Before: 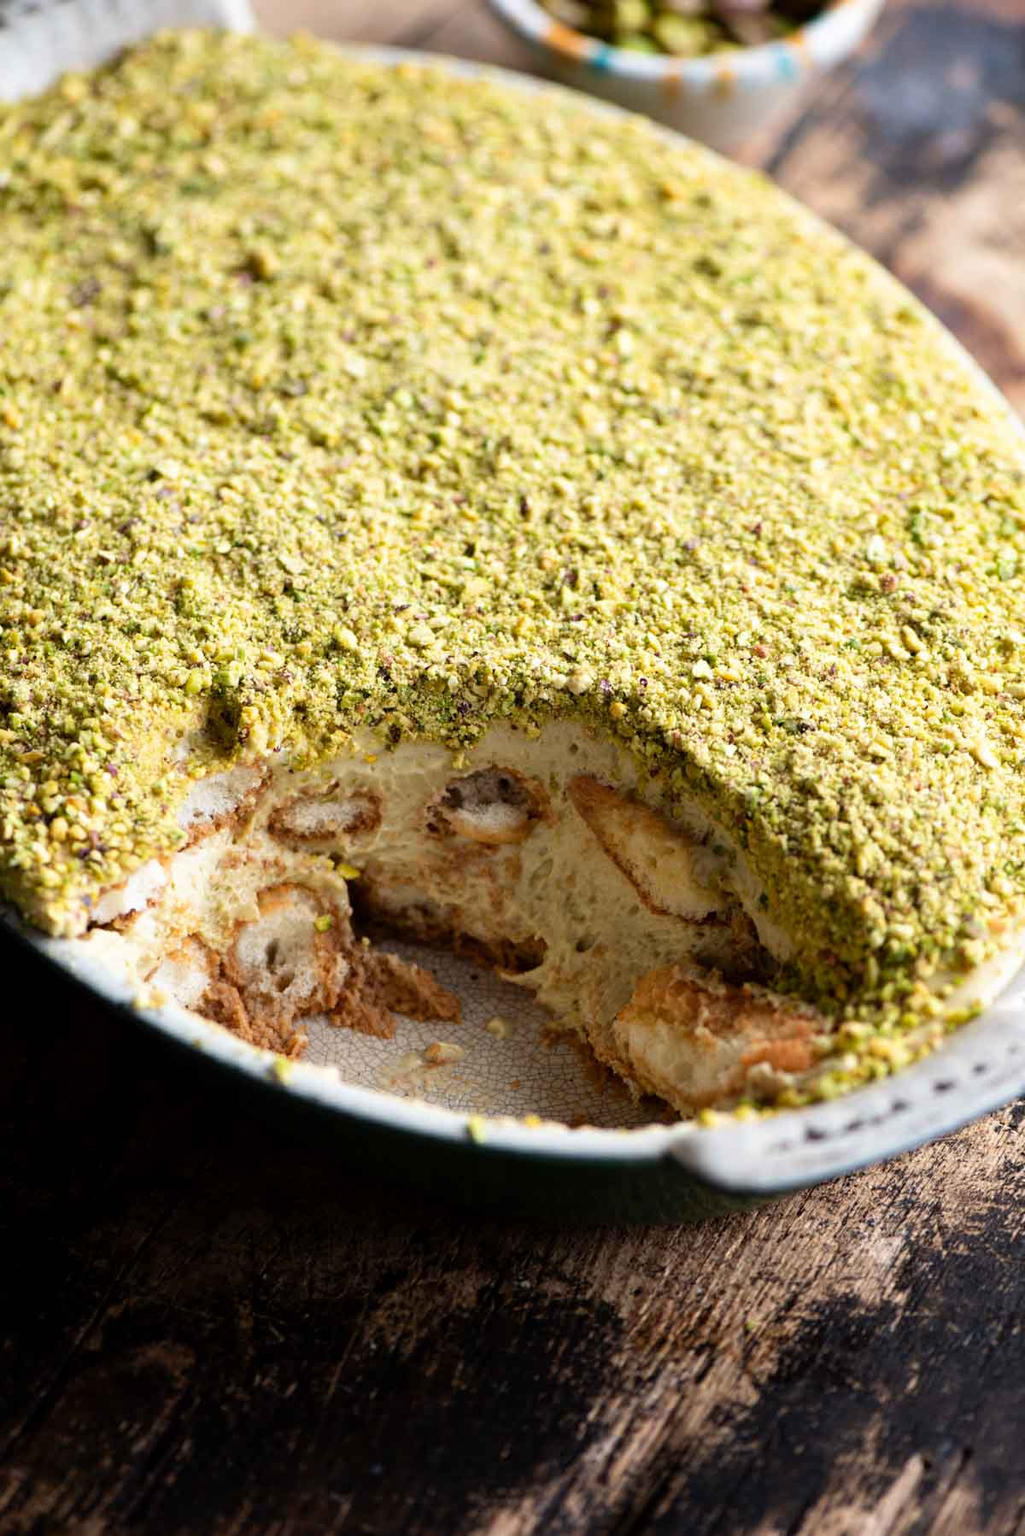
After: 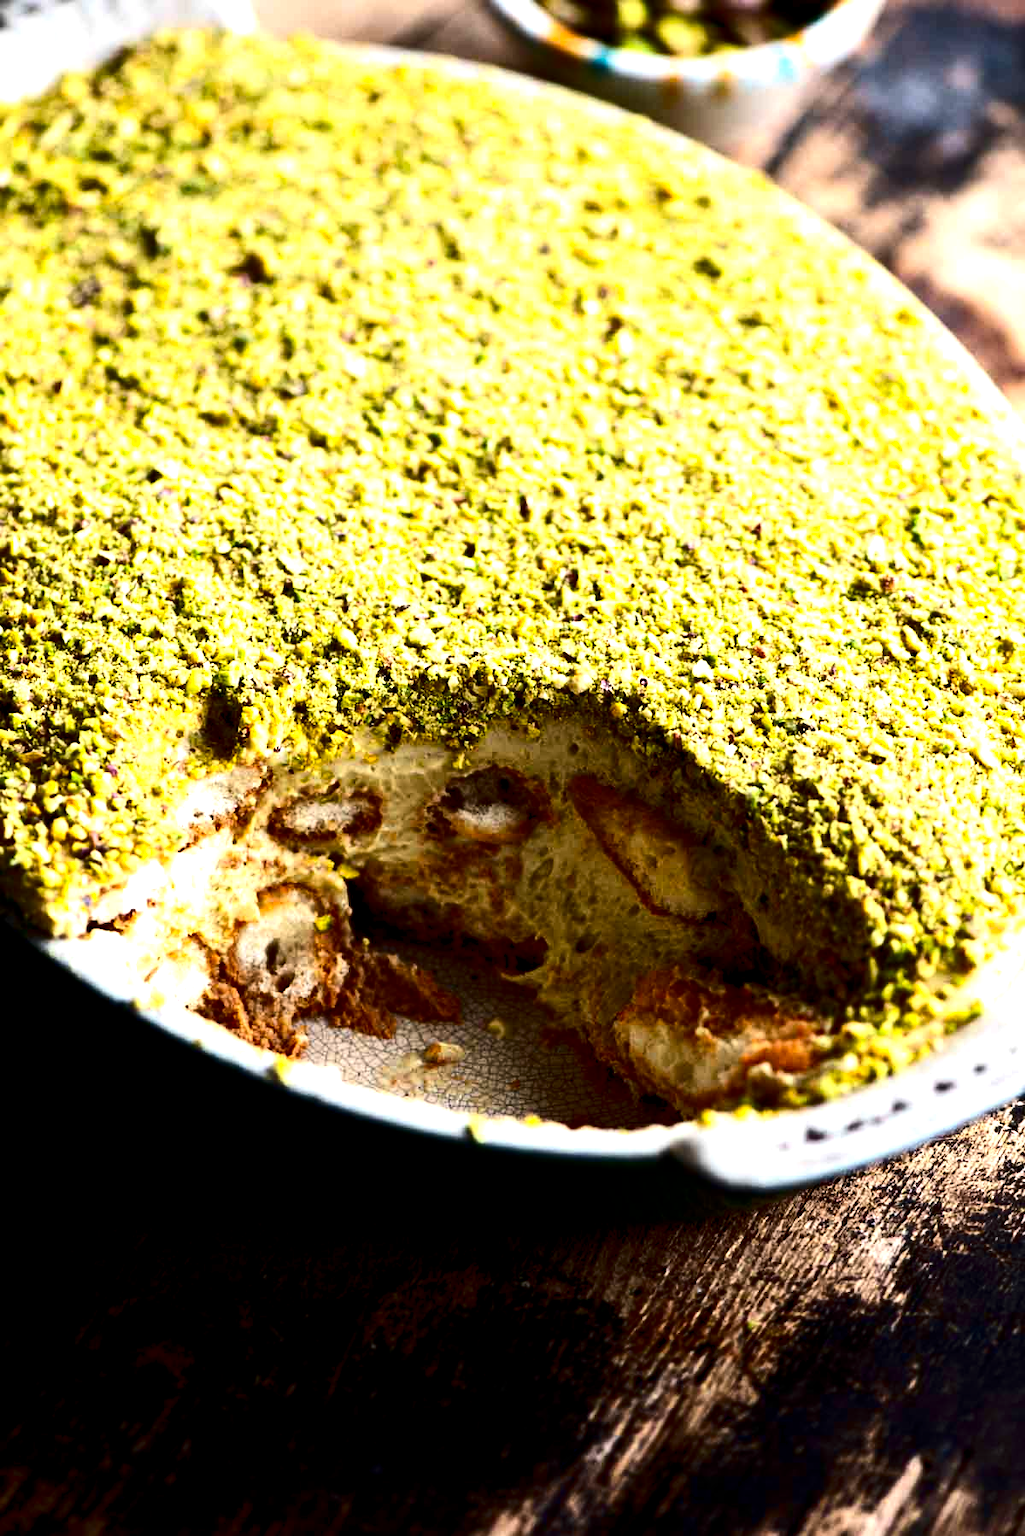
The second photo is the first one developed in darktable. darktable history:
color balance rgb: highlights gain › luminance 9.919%, global offset › luminance -0.501%, perceptual saturation grading › global saturation 0.618%, perceptual saturation grading › mid-tones 11.15%, perceptual brilliance grading › global brilliance 19.683%, perceptual brilliance grading › shadows -40.592%
contrast brightness saturation: contrast 0.216, brightness -0.194, saturation 0.243
